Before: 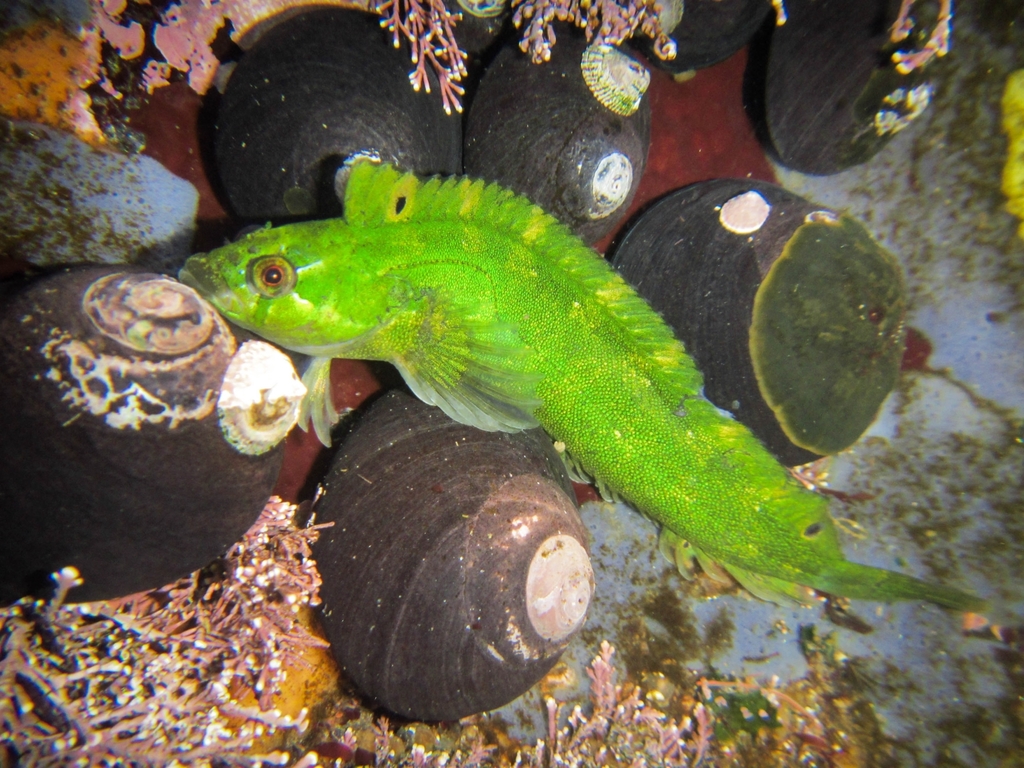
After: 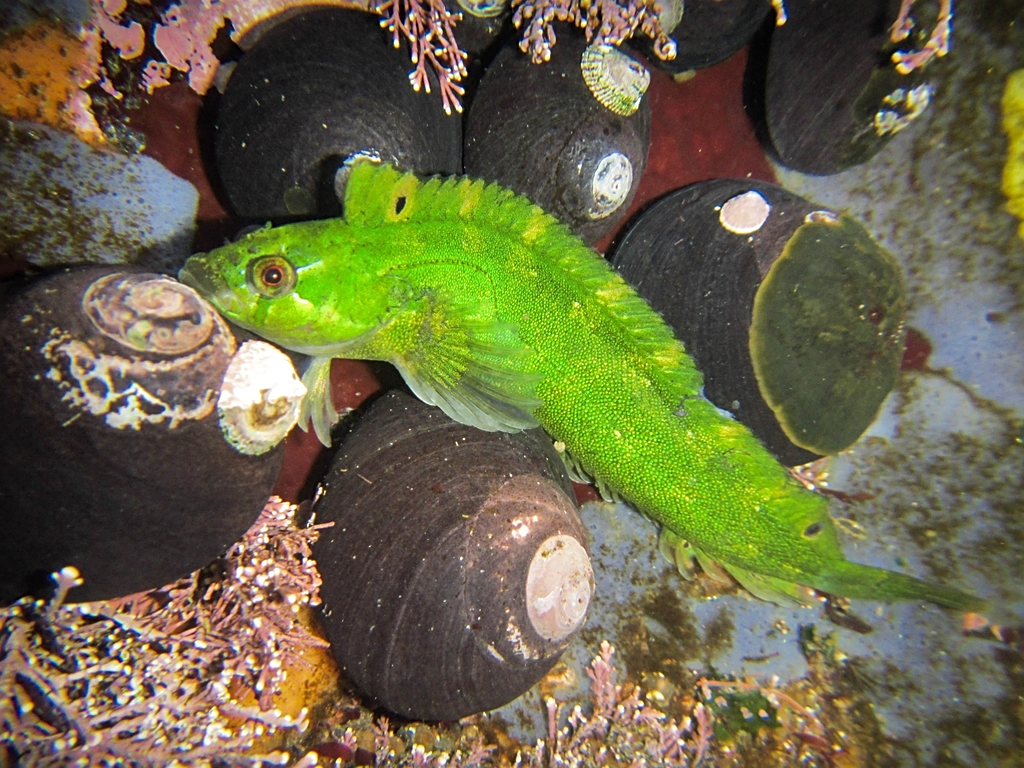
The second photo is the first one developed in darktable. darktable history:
sharpen: on, module defaults
shadows and highlights: shadows 20.9, highlights -81.54, soften with gaussian
